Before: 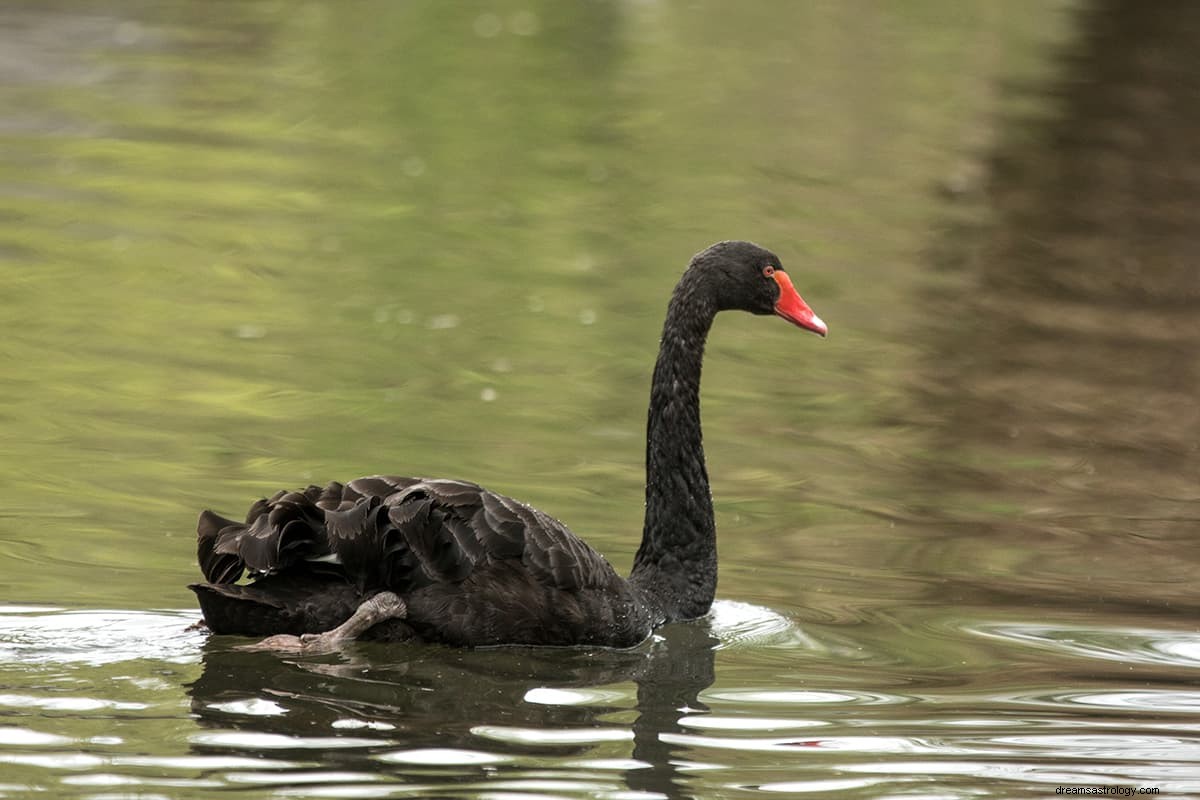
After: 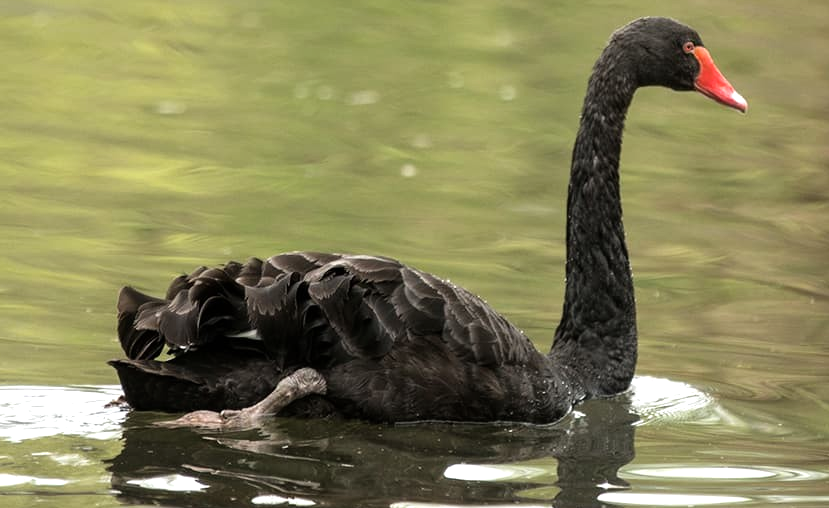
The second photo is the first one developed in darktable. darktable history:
crop: left 6.741%, top 28.005%, right 24.166%, bottom 8.387%
tone equalizer: -8 EV -0.408 EV, -7 EV -0.424 EV, -6 EV -0.339 EV, -5 EV -0.198 EV, -3 EV 0.207 EV, -2 EV 0.314 EV, -1 EV 0.364 EV, +0 EV 0.43 EV
